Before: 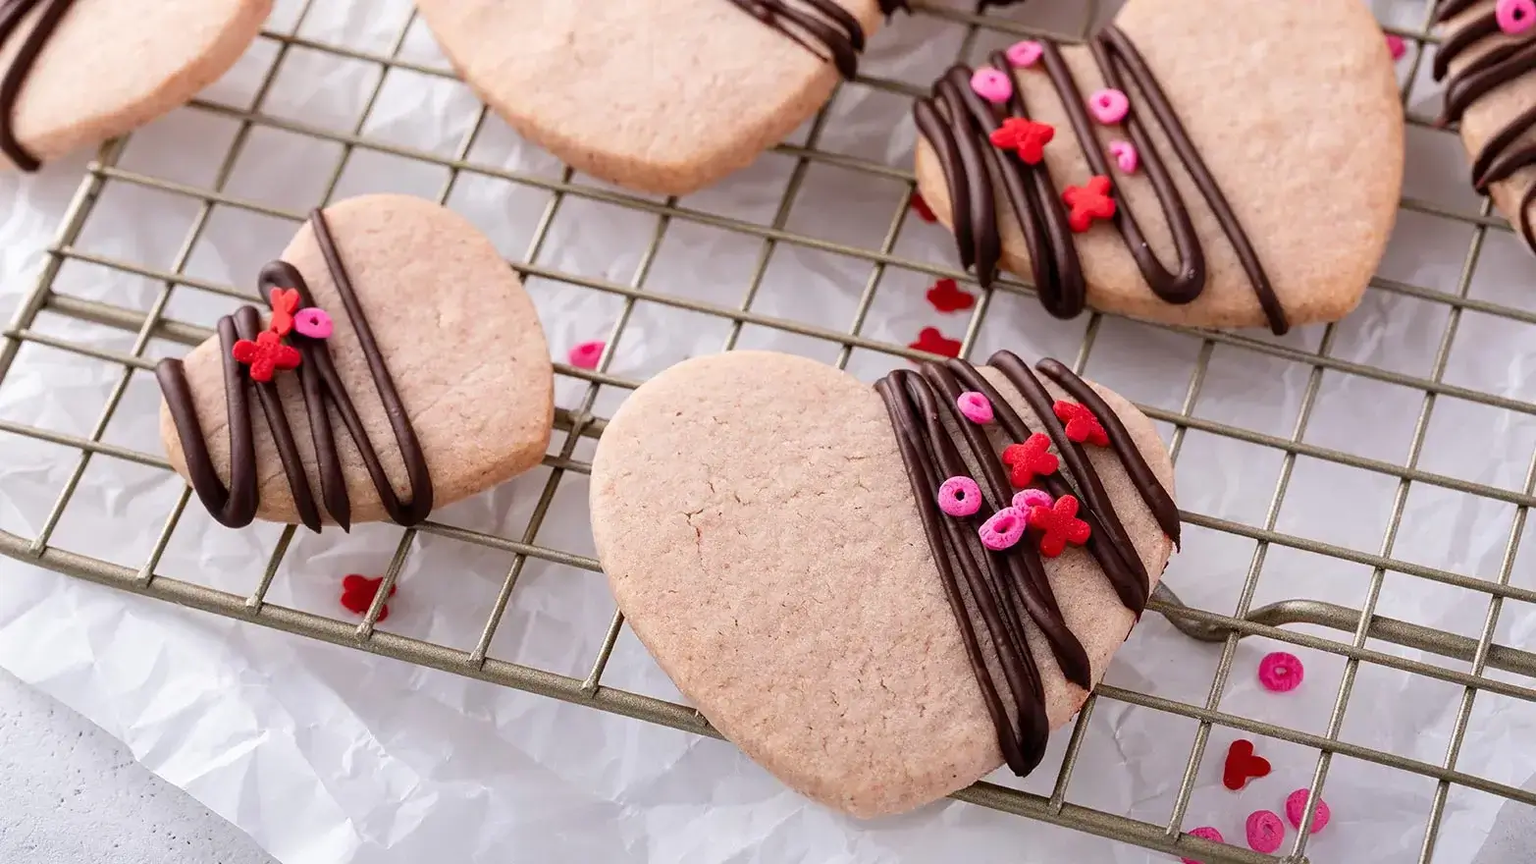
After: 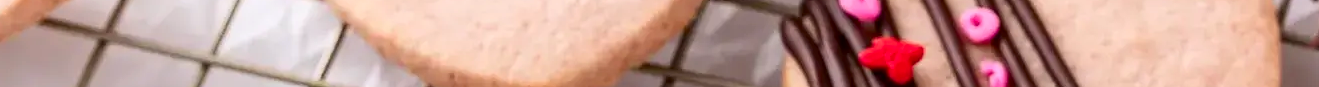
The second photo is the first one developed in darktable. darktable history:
crop and rotate: left 9.644%, top 9.491%, right 6.021%, bottom 80.509%
contrast brightness saturation: contrast 0.15, brightness -0.01, saturation 0.1
